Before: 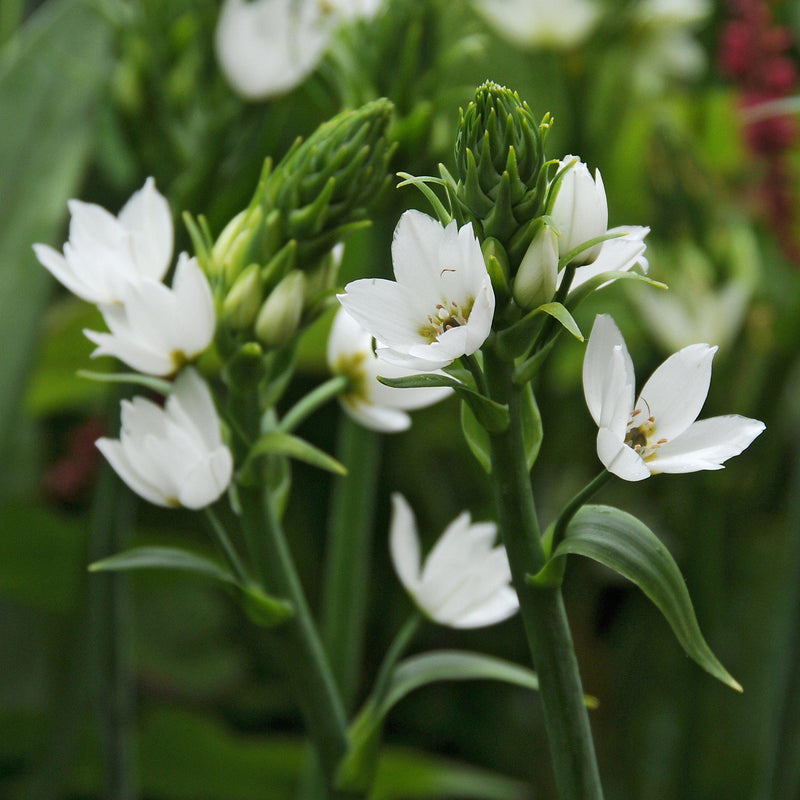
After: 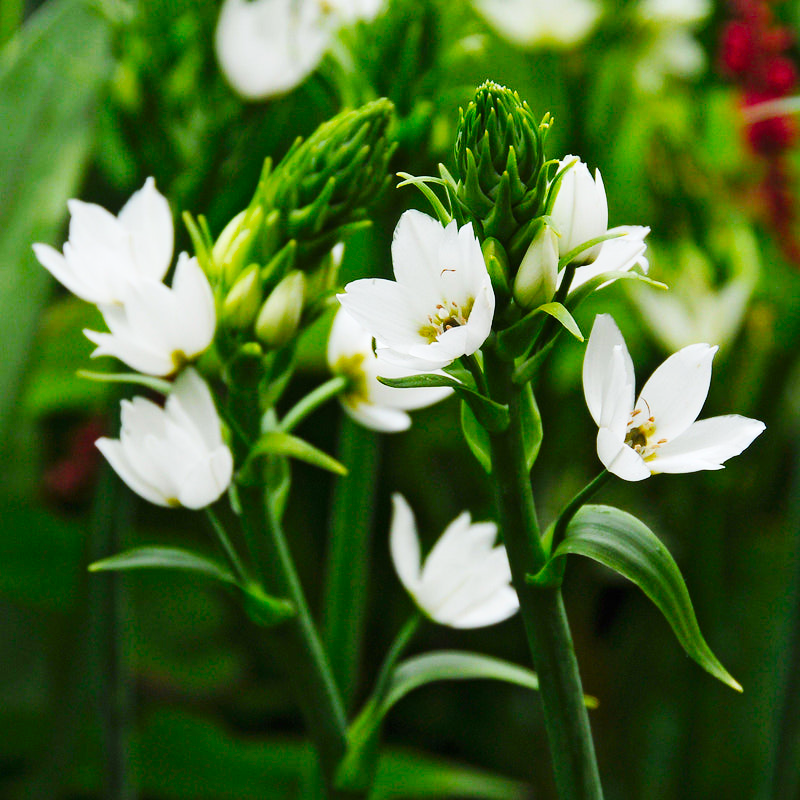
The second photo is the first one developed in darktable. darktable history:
color correction: saturation 1.32
base curve: curves: ch0 [(0, 0) (0.032, 0.025) (0.121, 0.166) (0.206, 0.329) (0.605, 0.79) (1, 1)], preserve colors none
